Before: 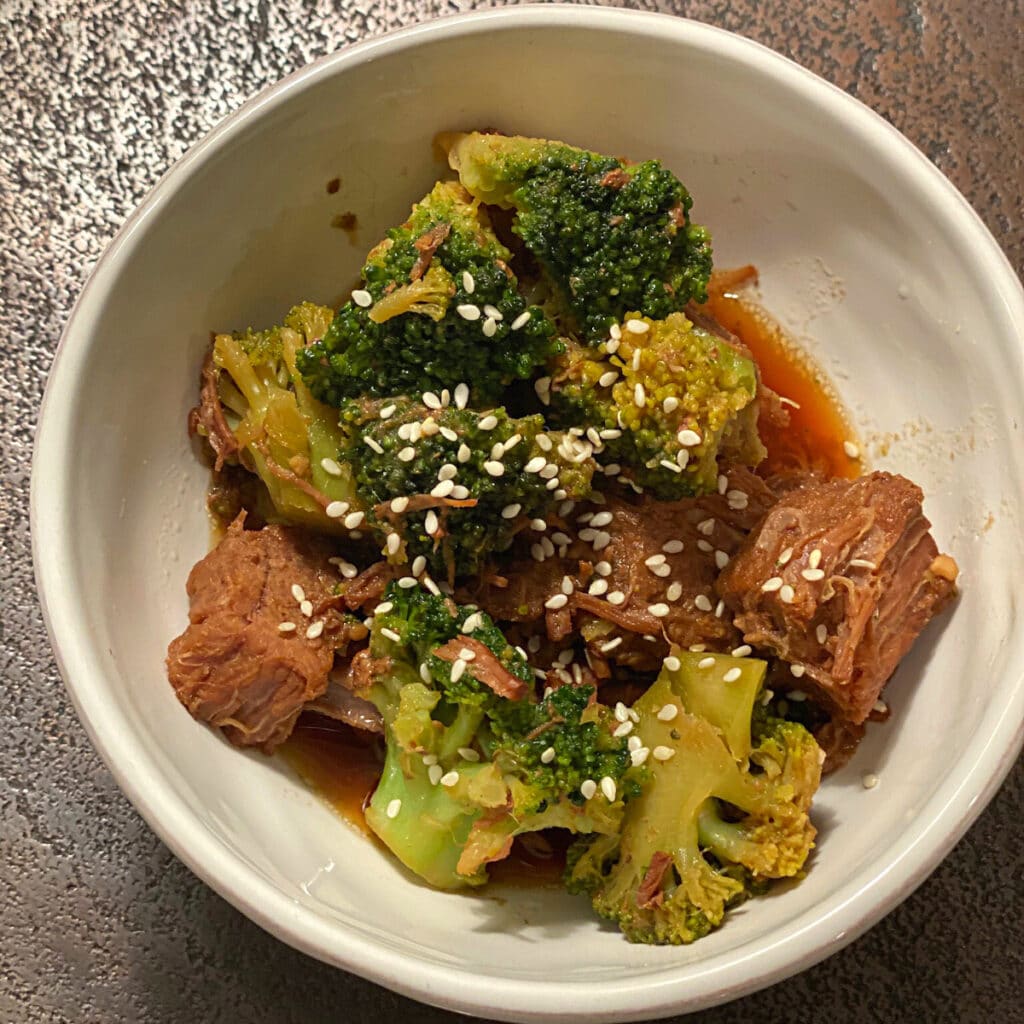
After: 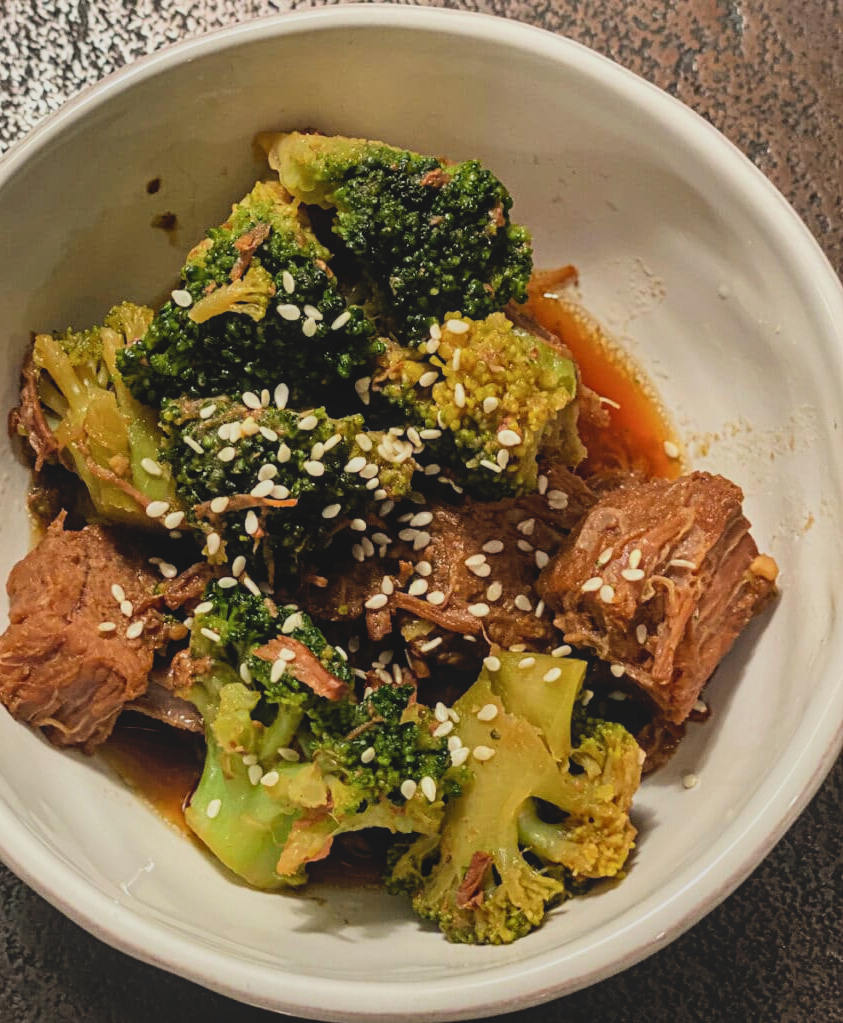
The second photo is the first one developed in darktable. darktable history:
crop: left 17.61%, bottom 0.018%
shadows and highlights: shadows 52.53, soften with gaussian
filmic rgb: black relative exposure -16 EV, white relative exposure 6.23 EV, hardness 5.1, contrast 1.344, iterations of high-quality reconstruction 10
local contrast: highlights 45%, shadows 3%, detail 99%
